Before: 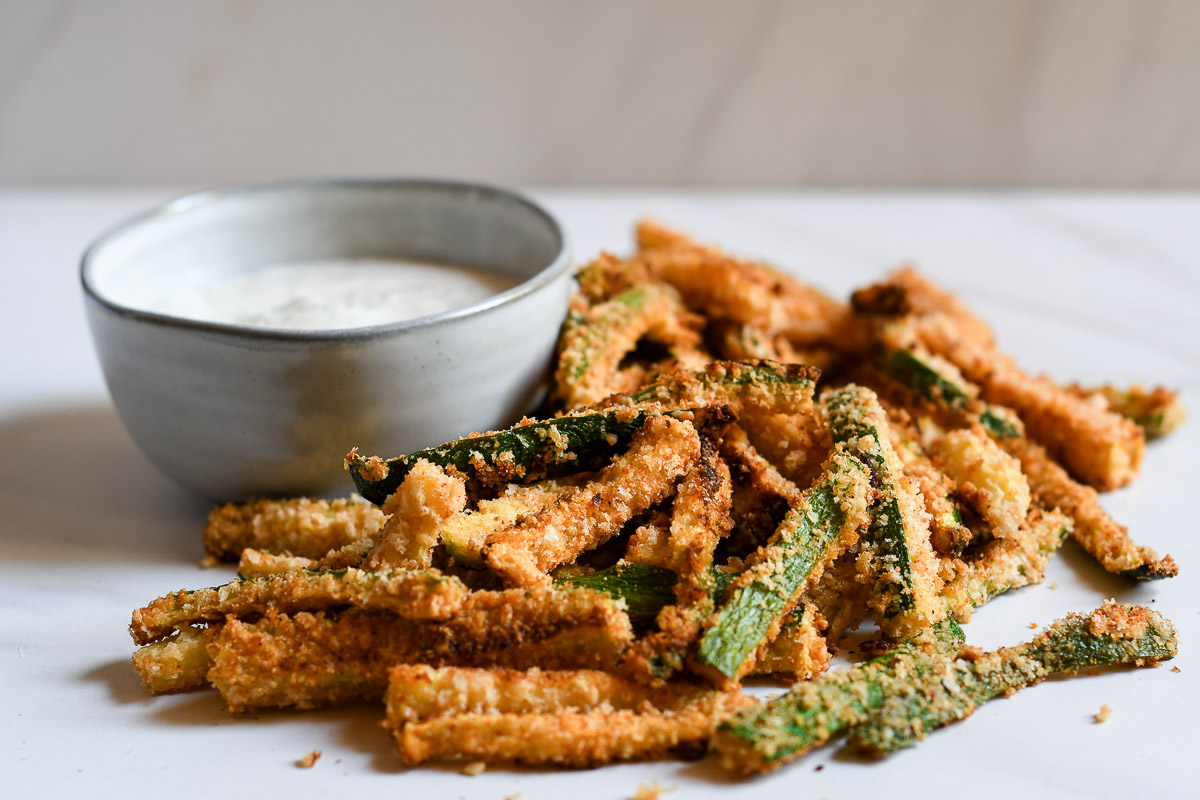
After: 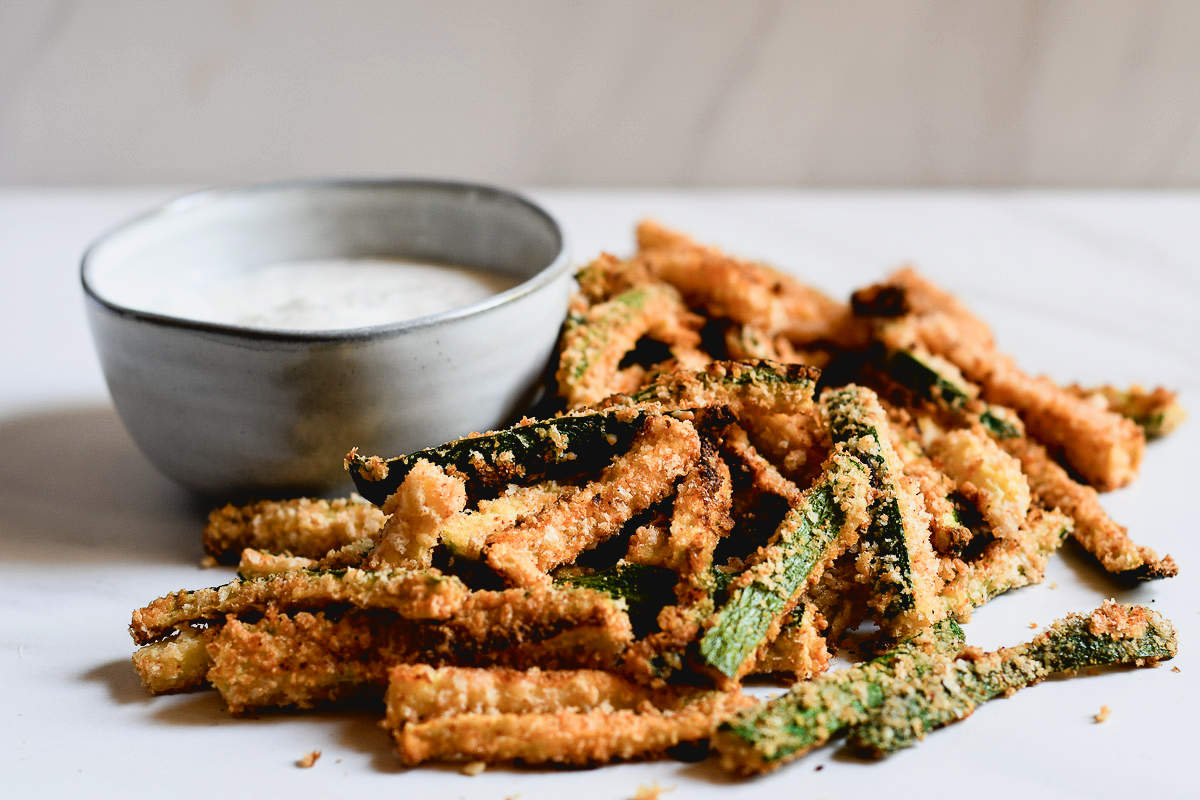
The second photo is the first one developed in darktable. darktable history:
tone curve: curves: ch0 [(0, 0.042) (0.129, 0.18) (0.501, 0.497) (1, 1)], color space Lab, linked channels, preserve colors none
filmic rgb: black relative exposure -4 EV, white relative exposure 3 EV, hardness 3.02, contrast 1.5
